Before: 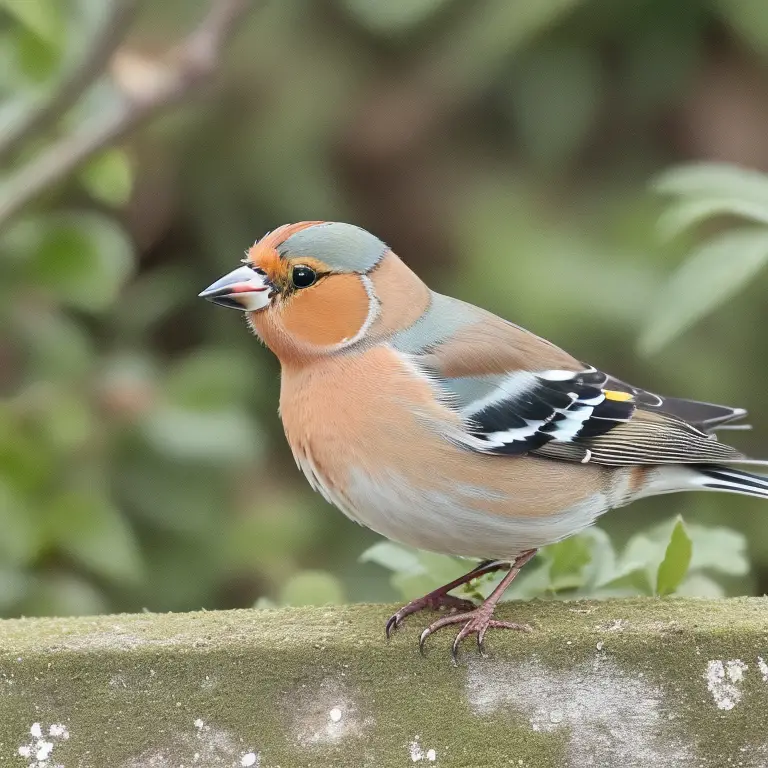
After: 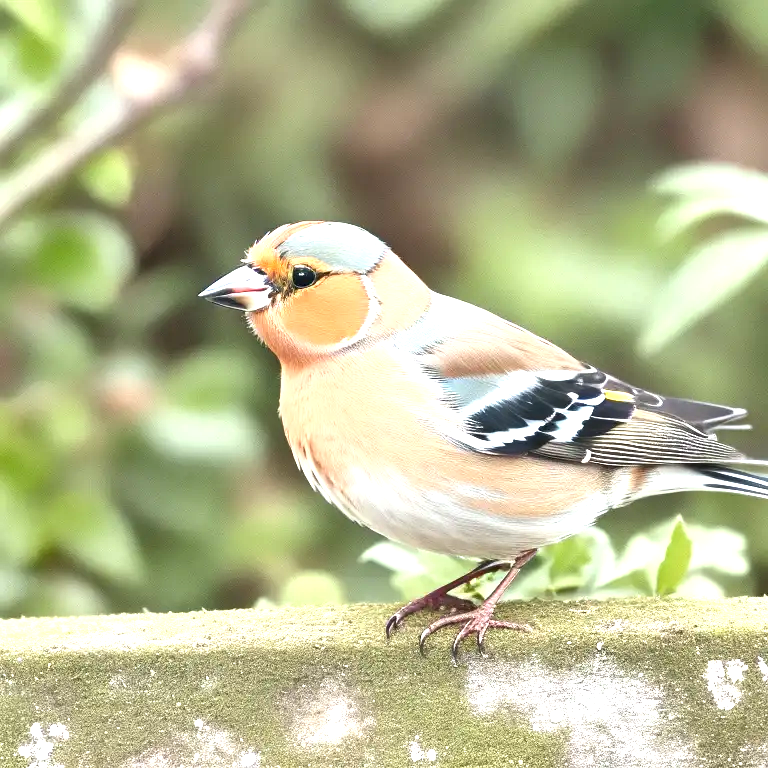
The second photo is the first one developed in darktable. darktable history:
exposure: exposure 1.269 EV, compensate highlight preservation false
shadows and highlights: shadows 31.77, highlights -32.88, soften with gaussian
